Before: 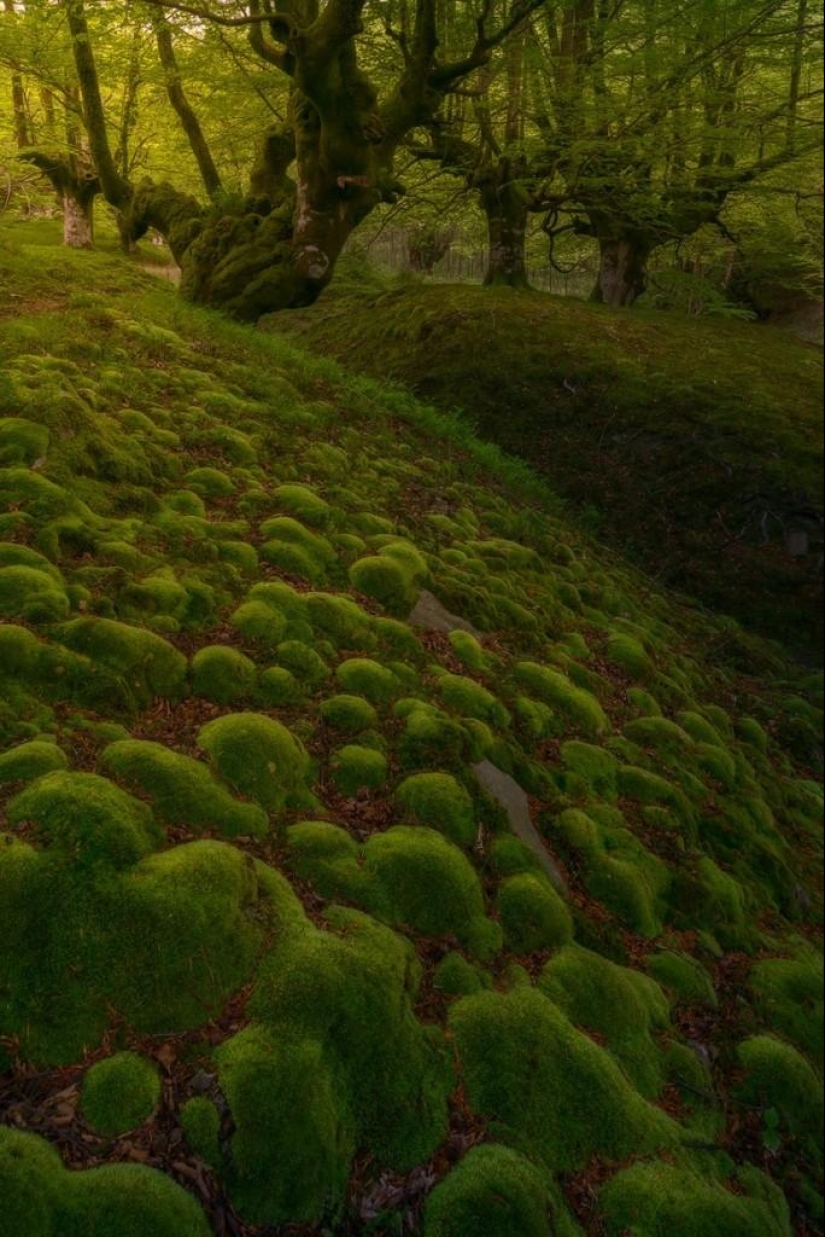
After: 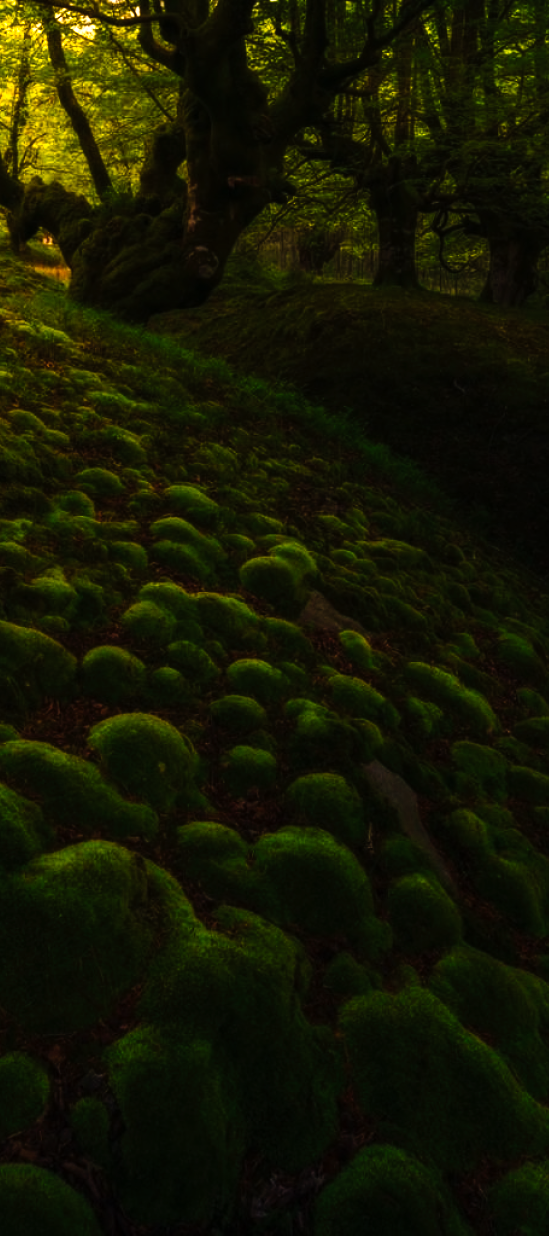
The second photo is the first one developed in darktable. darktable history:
exposure: exposure 0.485 EV, compensate highlight preservation false
crop and rotate: left 13.409%, right 19.924%
tone equalizer: on, module defaults
tone curve: curves: ch0 [(0, 0) (0.003, 0.001) (0.011, 0.005) (0.025, 0.009) (0.044, 0.014) (0.069, 0.018) (0.1, 0.025) (0.136, 0.029) (0.177, 0.042) (0.224, 0.064) (0.277, 0.107) (0.335, 0.182) (0.399, 0.3) (0.468, 0.462) (0.543, 0.639) (0.623, 0.802) (0.709, 0.916) (0.801, 0.963) (0.898, 0.988) (1, 1)], preserve colors none
base curve: curves: ch0 [(0, 0) (0.595, 0.418) (1, 1)], preserve colors none
